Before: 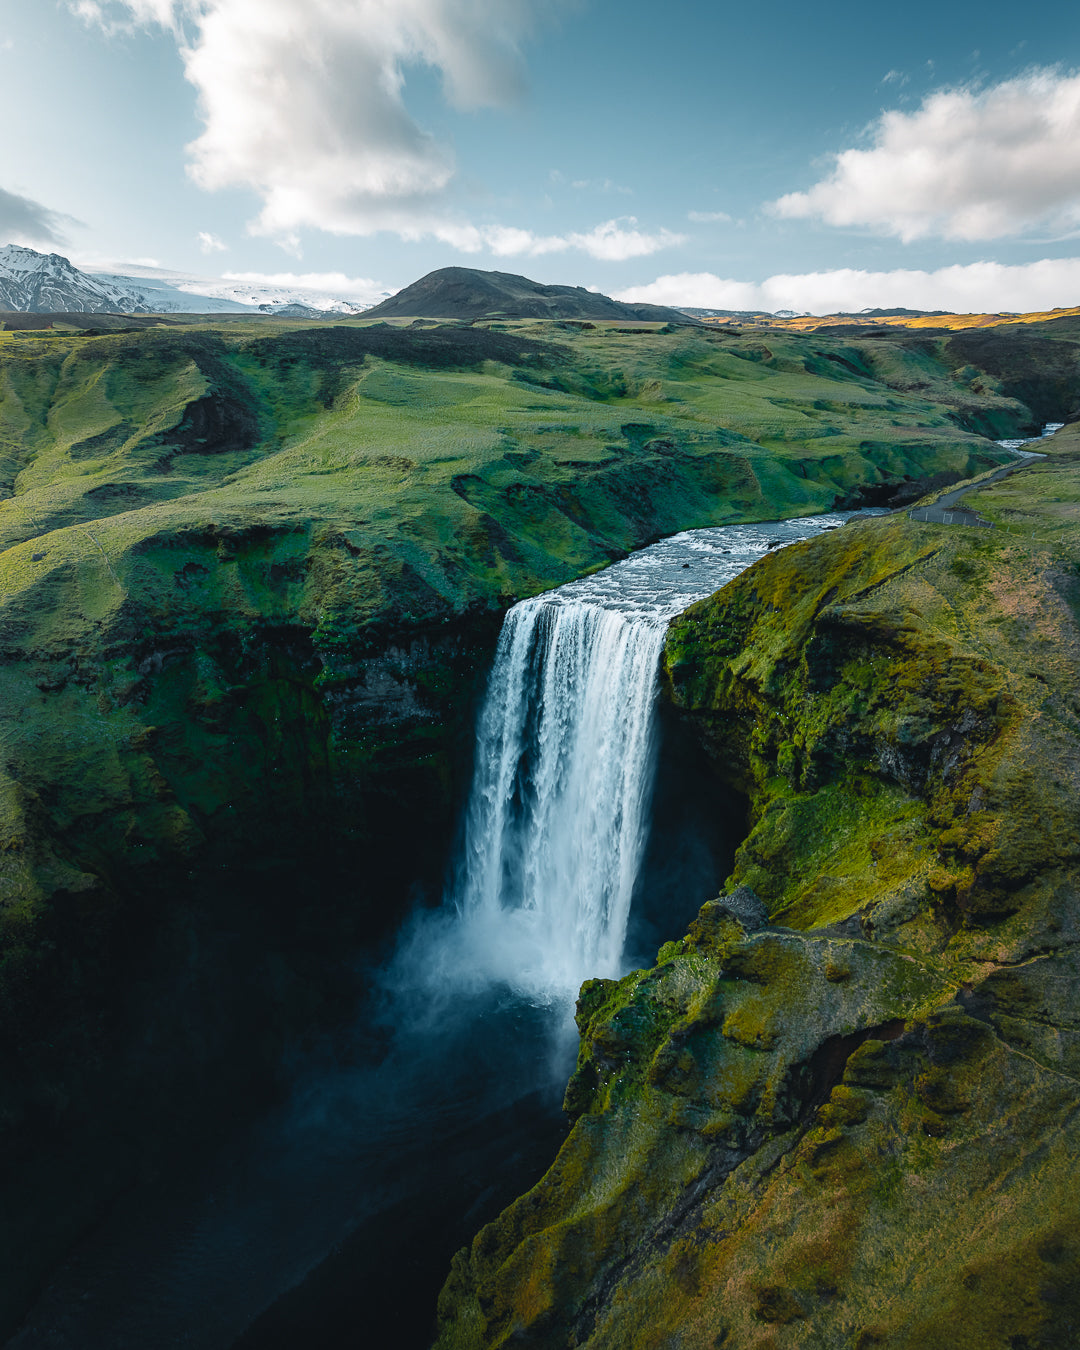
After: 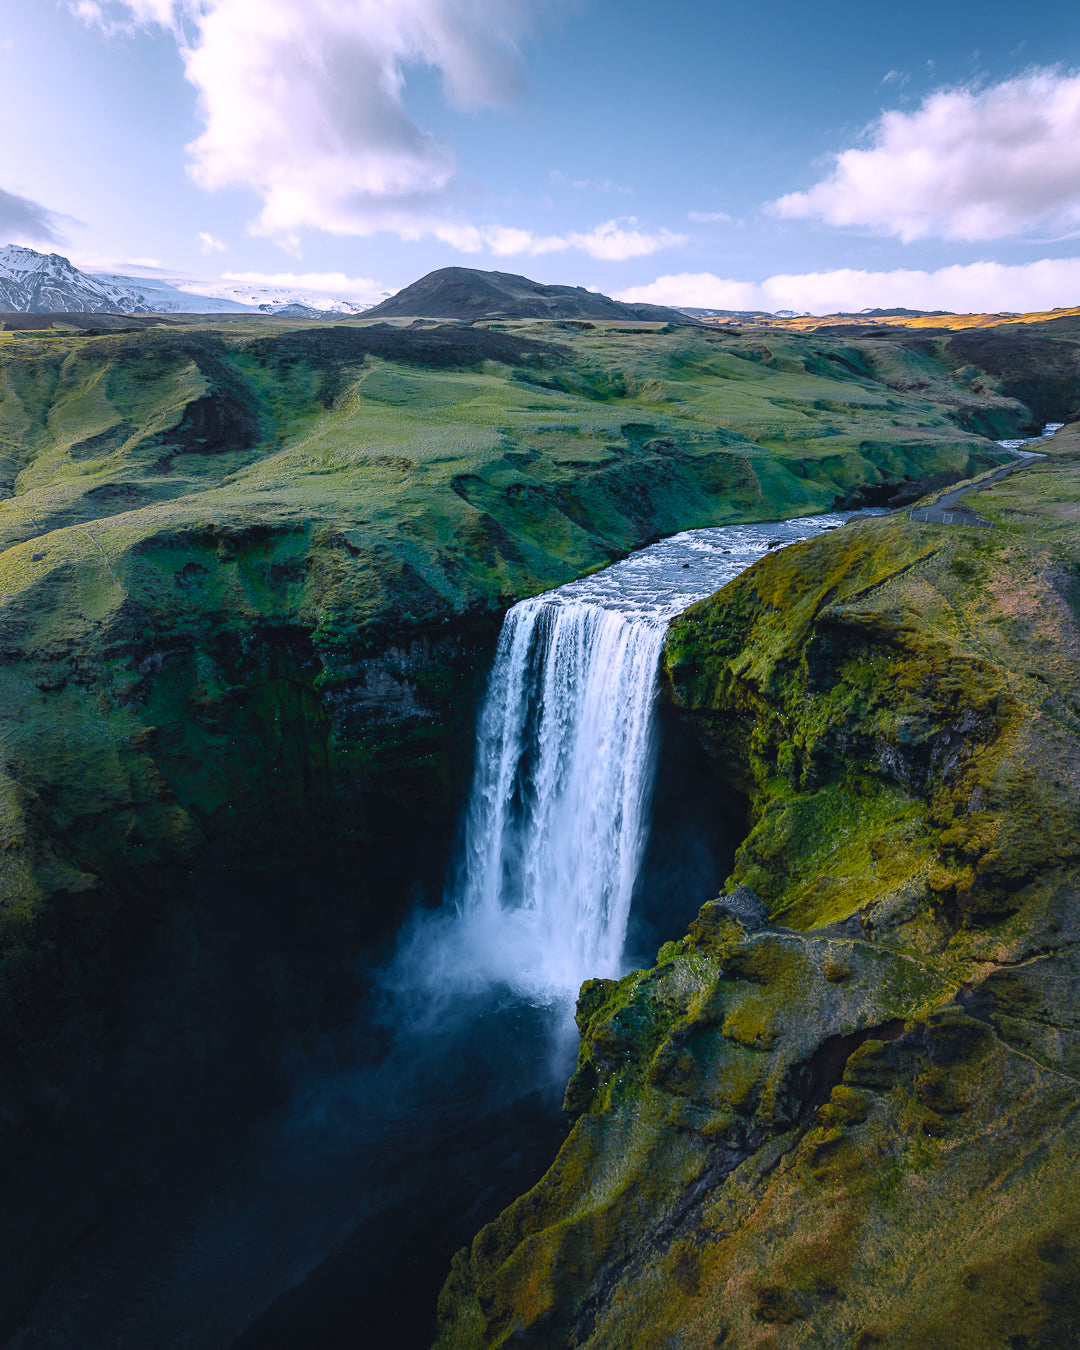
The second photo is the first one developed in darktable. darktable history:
tone equalizer: on, module defaults
white balance: red 1.042, blue 1.17
